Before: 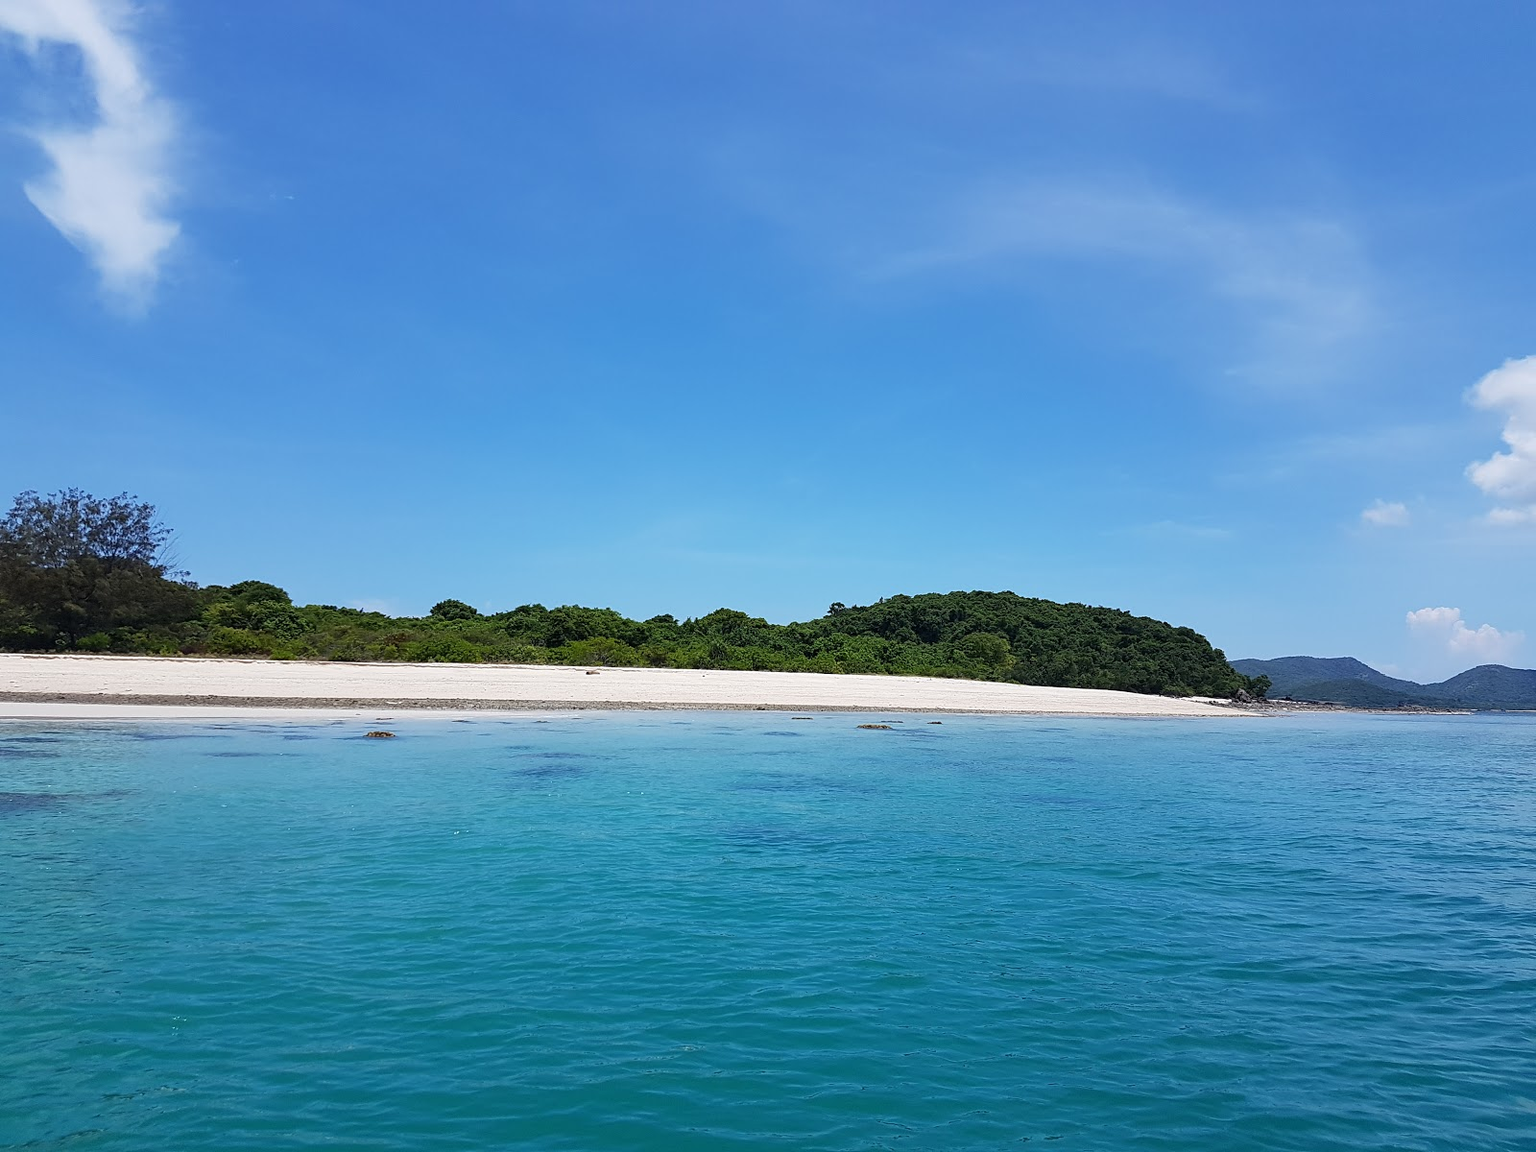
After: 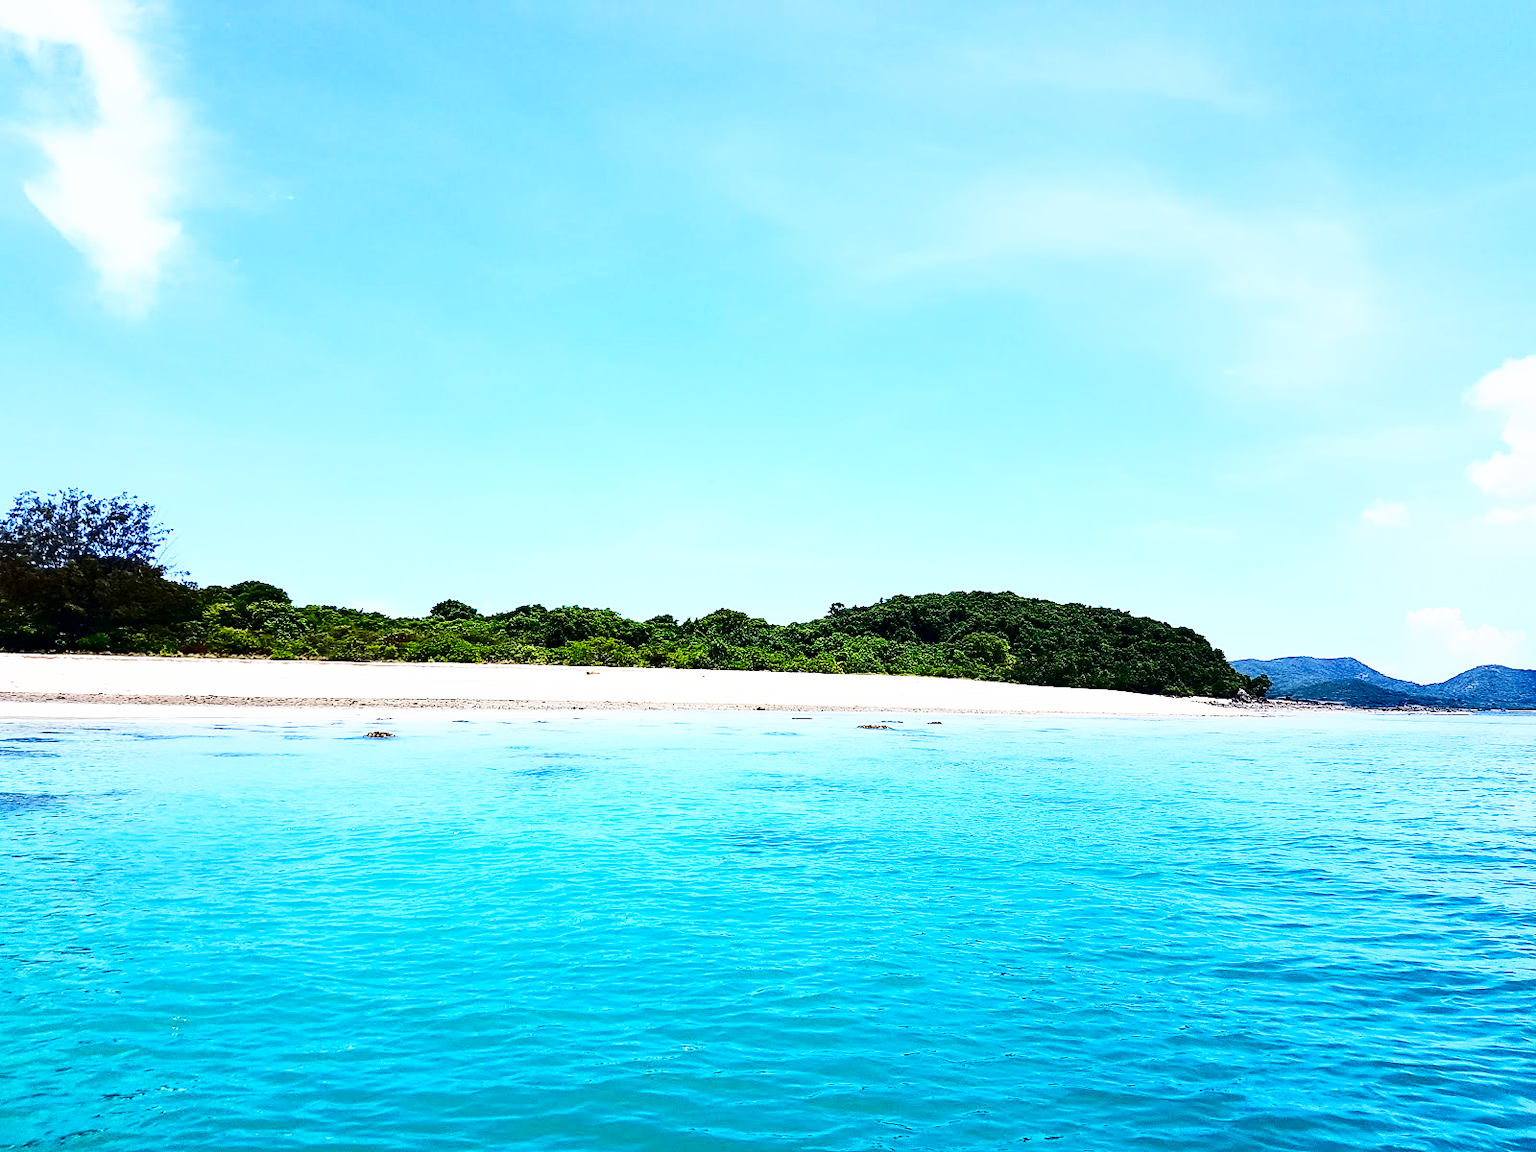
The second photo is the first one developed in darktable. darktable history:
contrast brightness saturation: contrast 0.32, brightness -0.08, saturation 0.17
base curve: curves: ch0 [(0, 0) (0.007, 0.004) (0.027, 0.03) (0.046, 0.07) (0.207, 0.54) (0.442, 0.872) (0.673, 0.972) (1, 1)], preserve colors none
